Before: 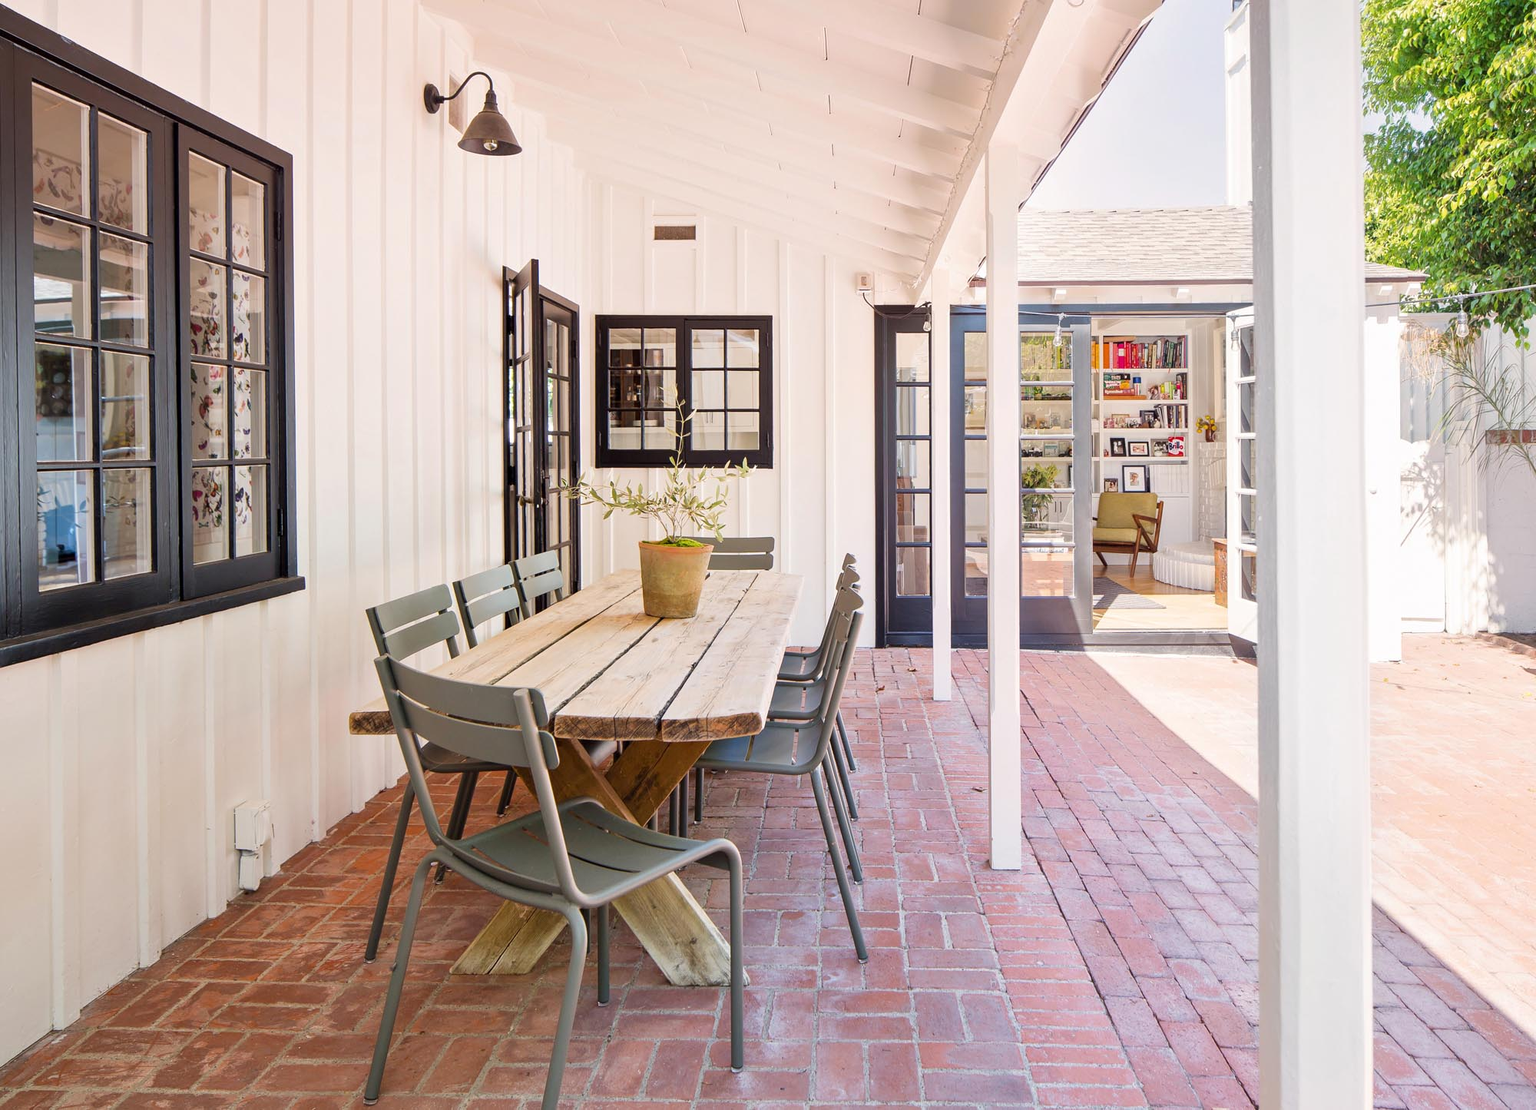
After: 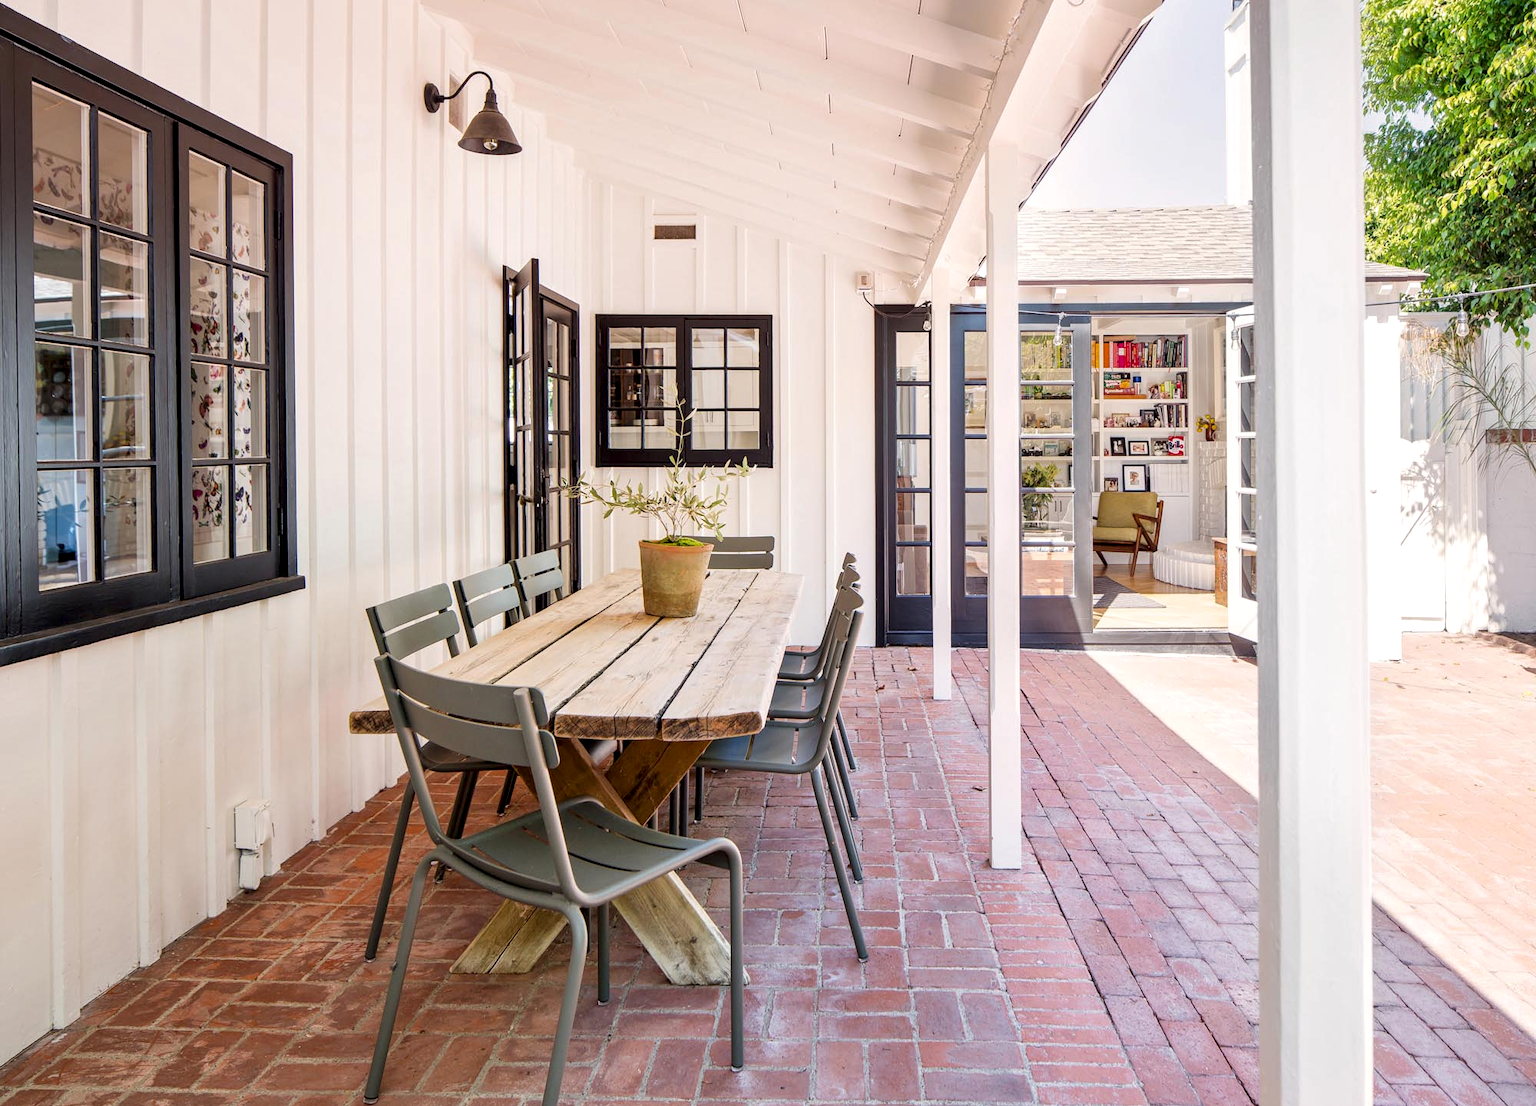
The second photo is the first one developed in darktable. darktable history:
local contrast: highlights 25%, shadows 76%, midtone range 0.747
crop: top 0.099%, bottom 0.134%
